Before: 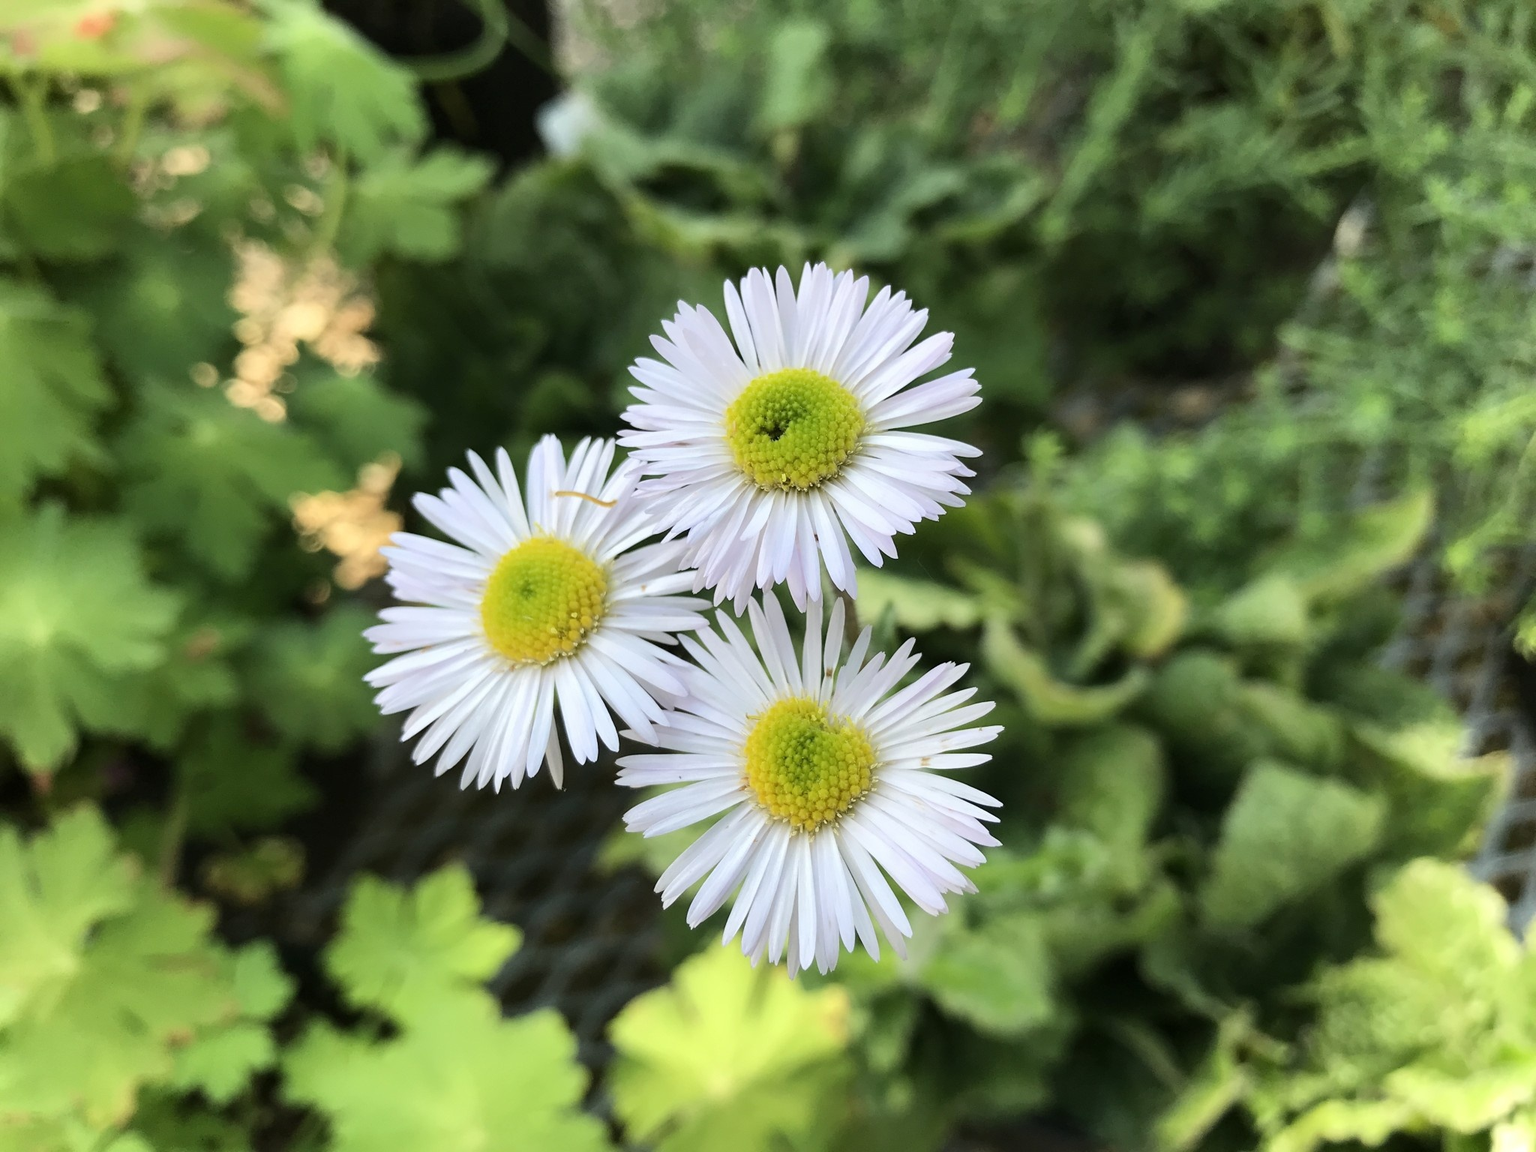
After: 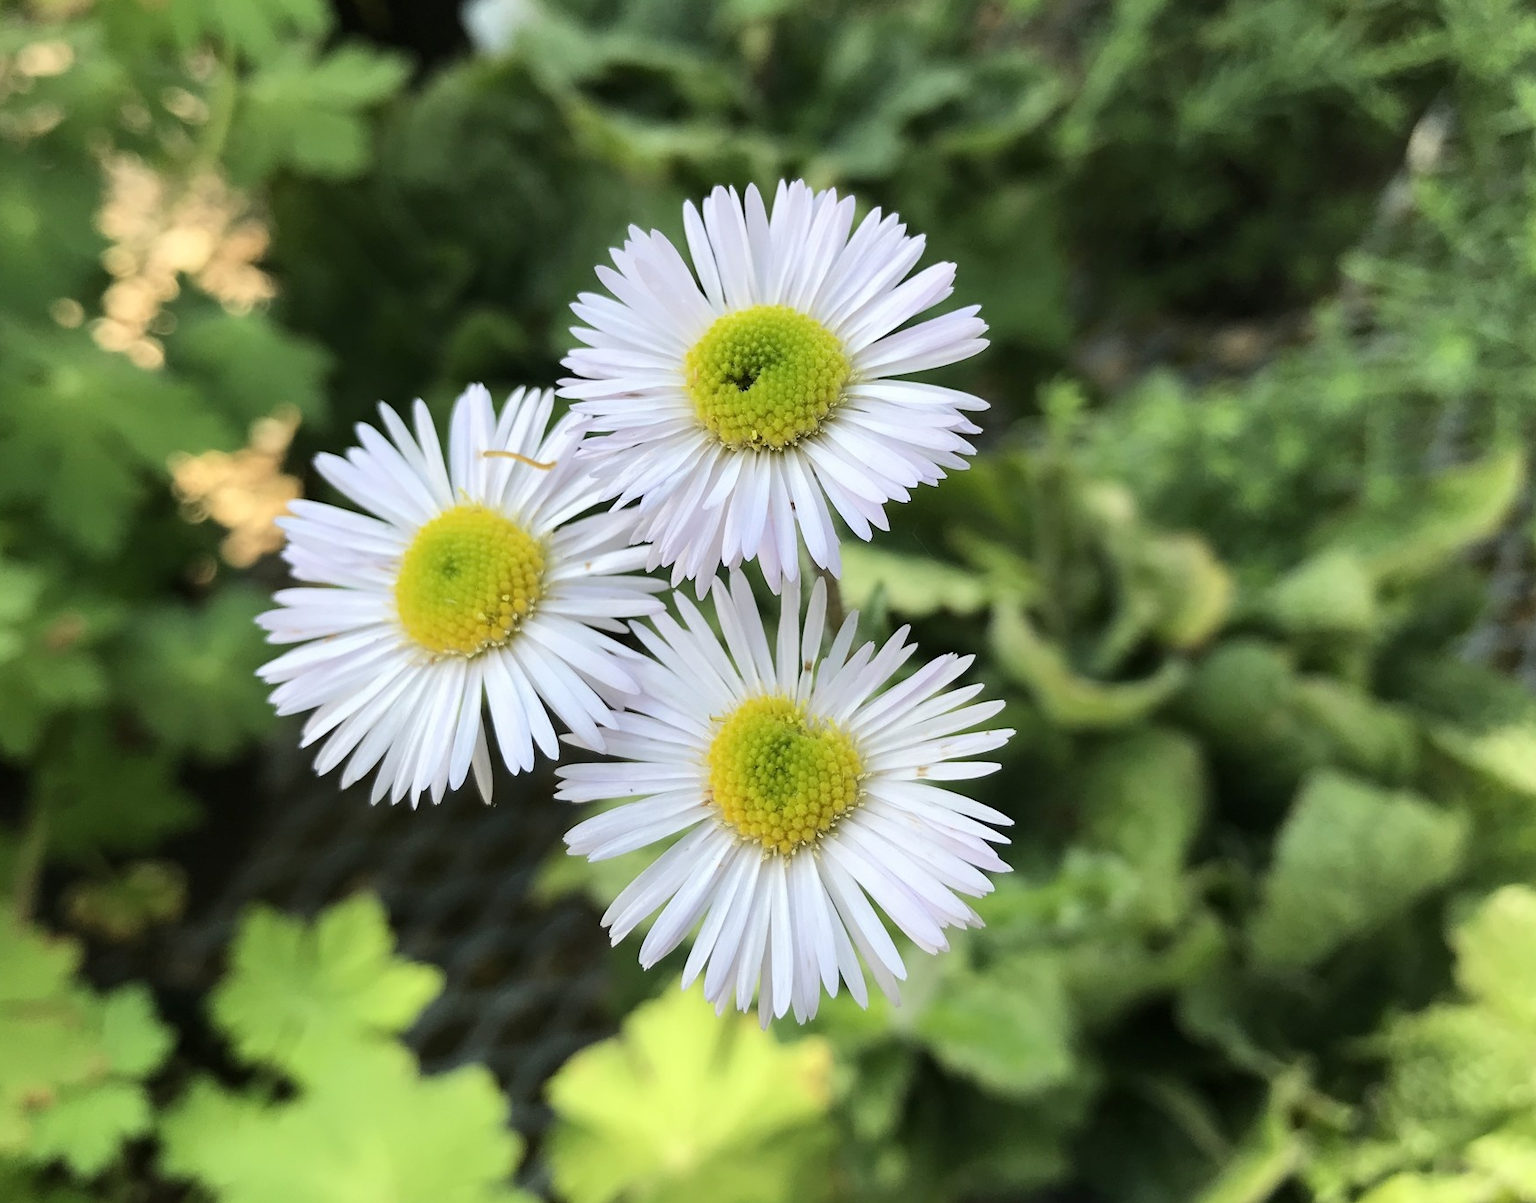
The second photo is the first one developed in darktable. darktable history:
crop and rotate: left 9.639%, top 9.65%, right 6.022%, bottom 2.26%
